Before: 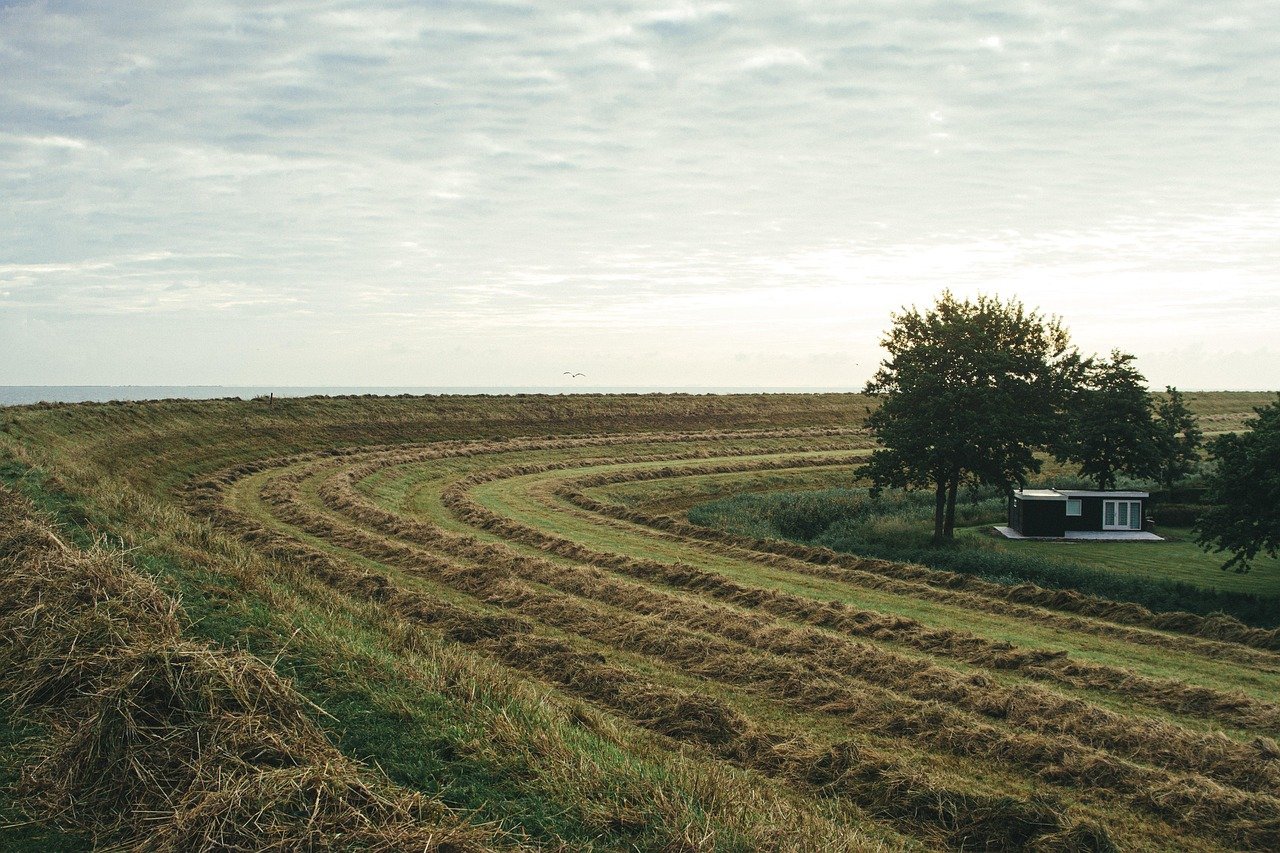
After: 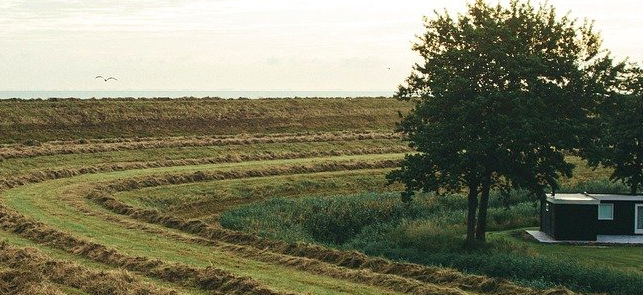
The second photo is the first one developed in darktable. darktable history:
crop: left 36.607%, top 34.735%, right 13.146%, bottom 30.611%
velvia: on, module defaults
